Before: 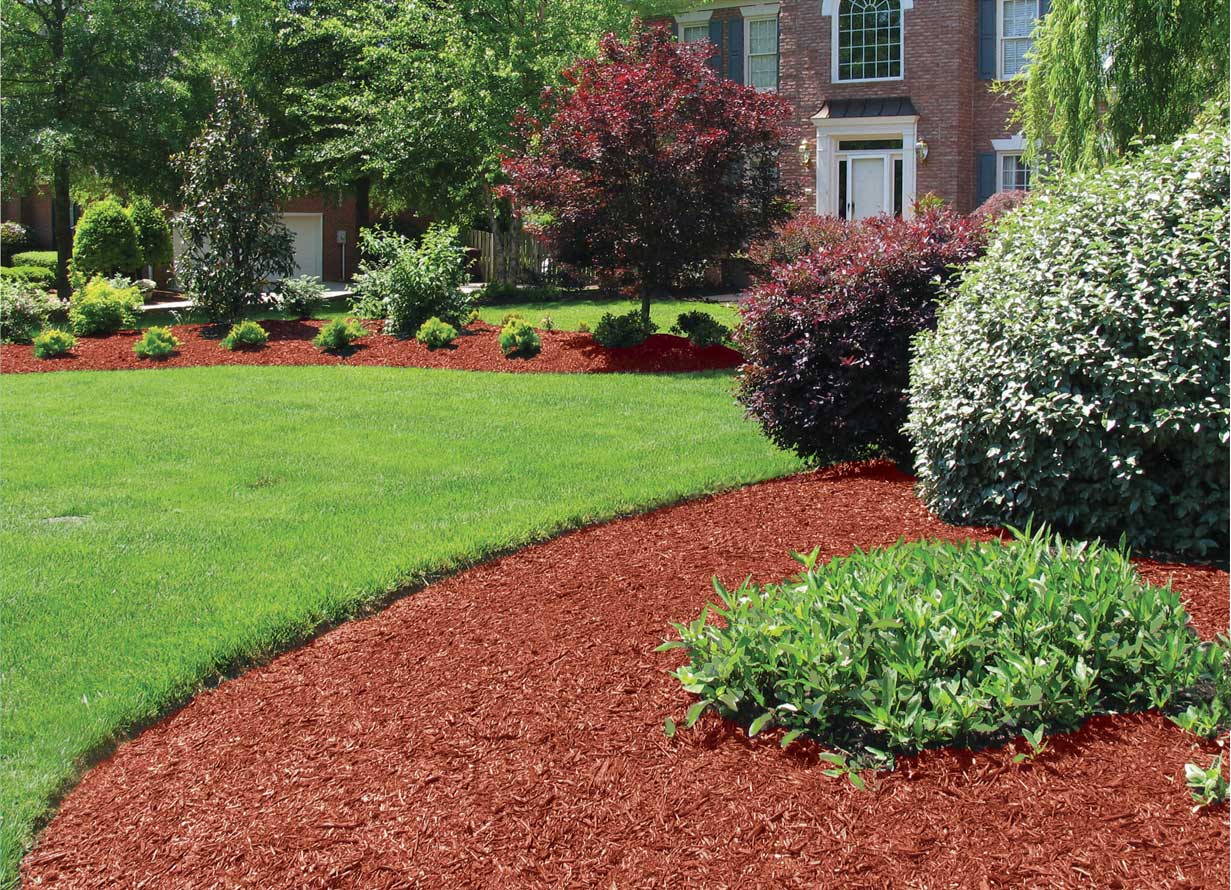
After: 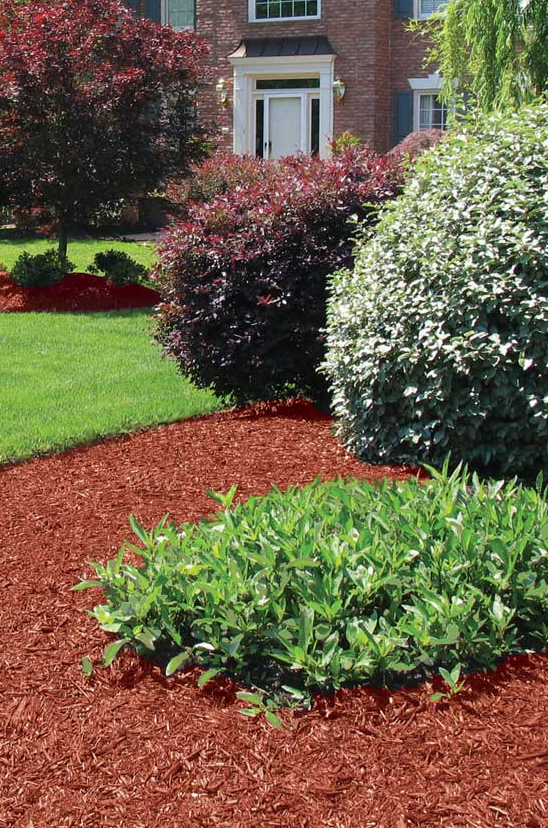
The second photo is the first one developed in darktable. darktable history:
crop: left 47.404%, top 6.901%, right 8.048%
